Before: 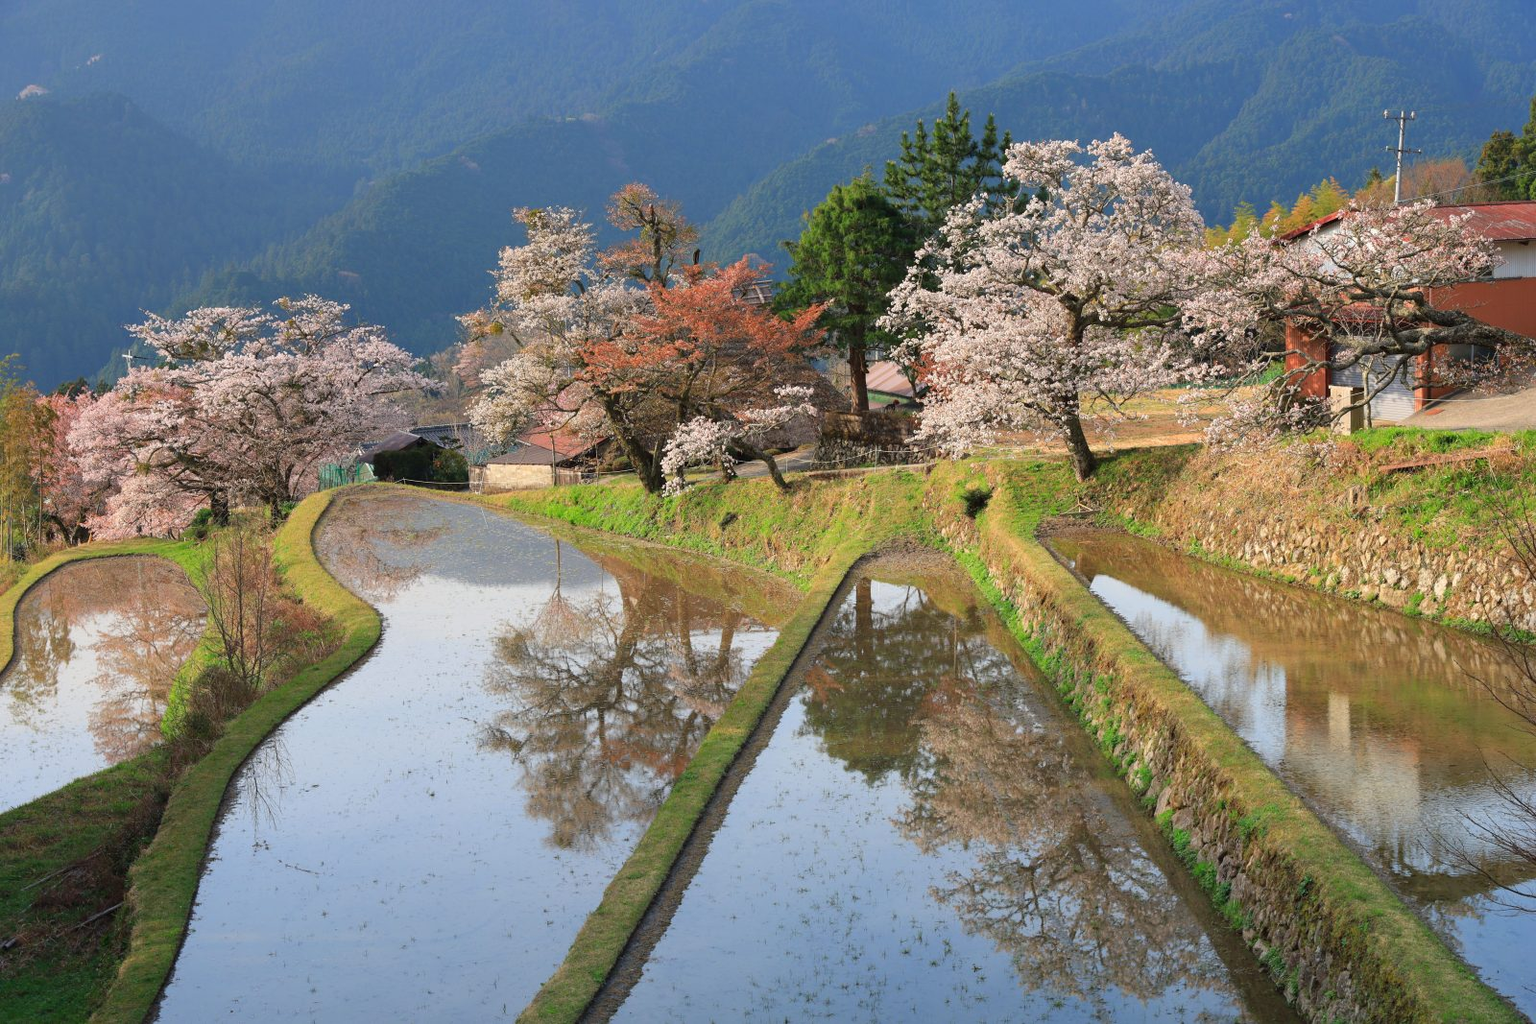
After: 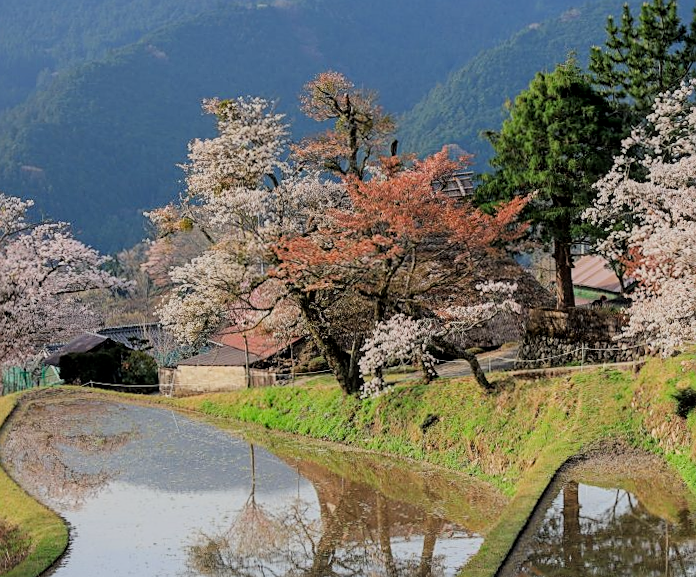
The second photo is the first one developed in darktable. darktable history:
sharpen: on, module defaults
white balance: red 0.986, blue 1.01
rotate and perspective: rotation -0.45°, automatic cropping original format, crop left 0.008, crop right 0.992, crop top 0.012, crop bottom 0.988
filmic rgb: black relative exposure -7.15 EV, white relative exposure 5.36 EV, hardness 3.02, color science v6 (2022)
local contrast: on, module defaults
crop: left 20.248%, top 10.86%, right 35.675%, bottom 34.321%
